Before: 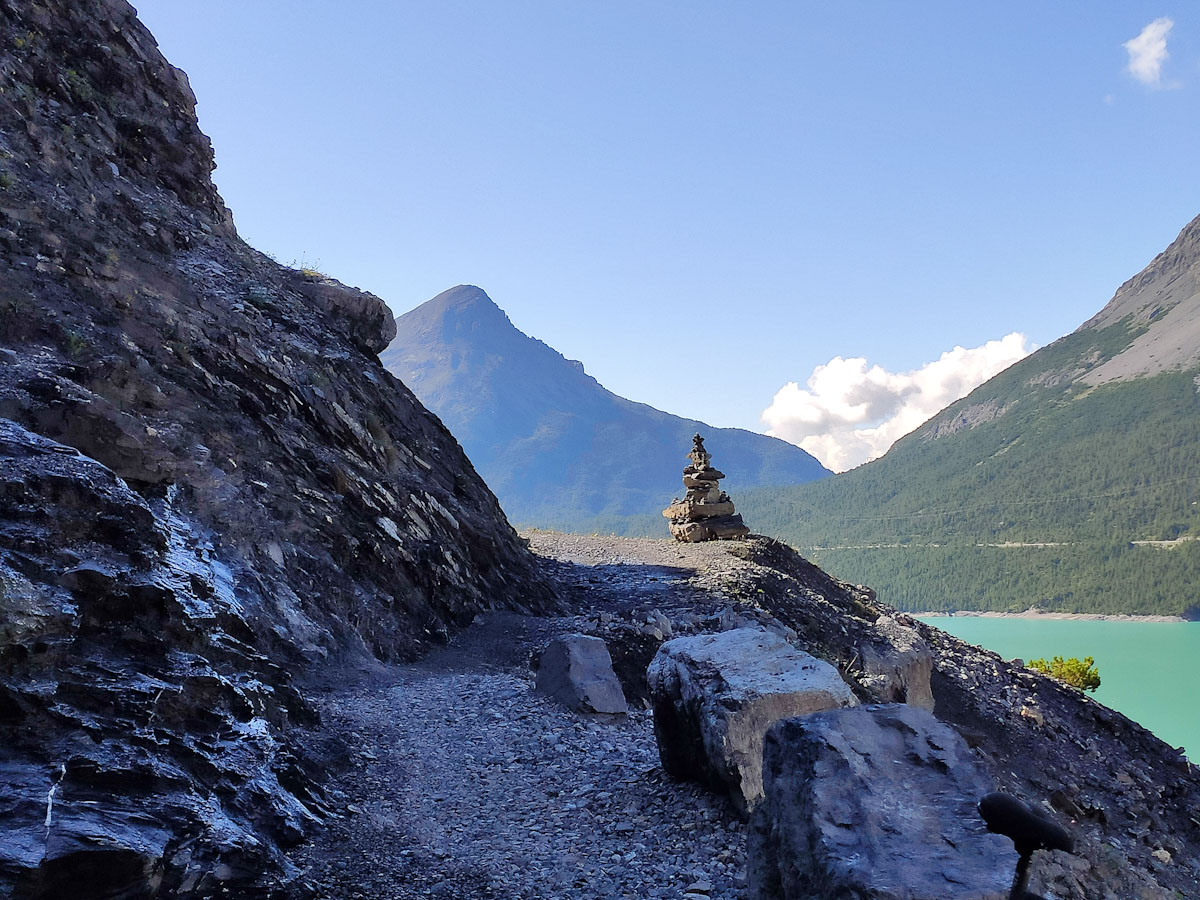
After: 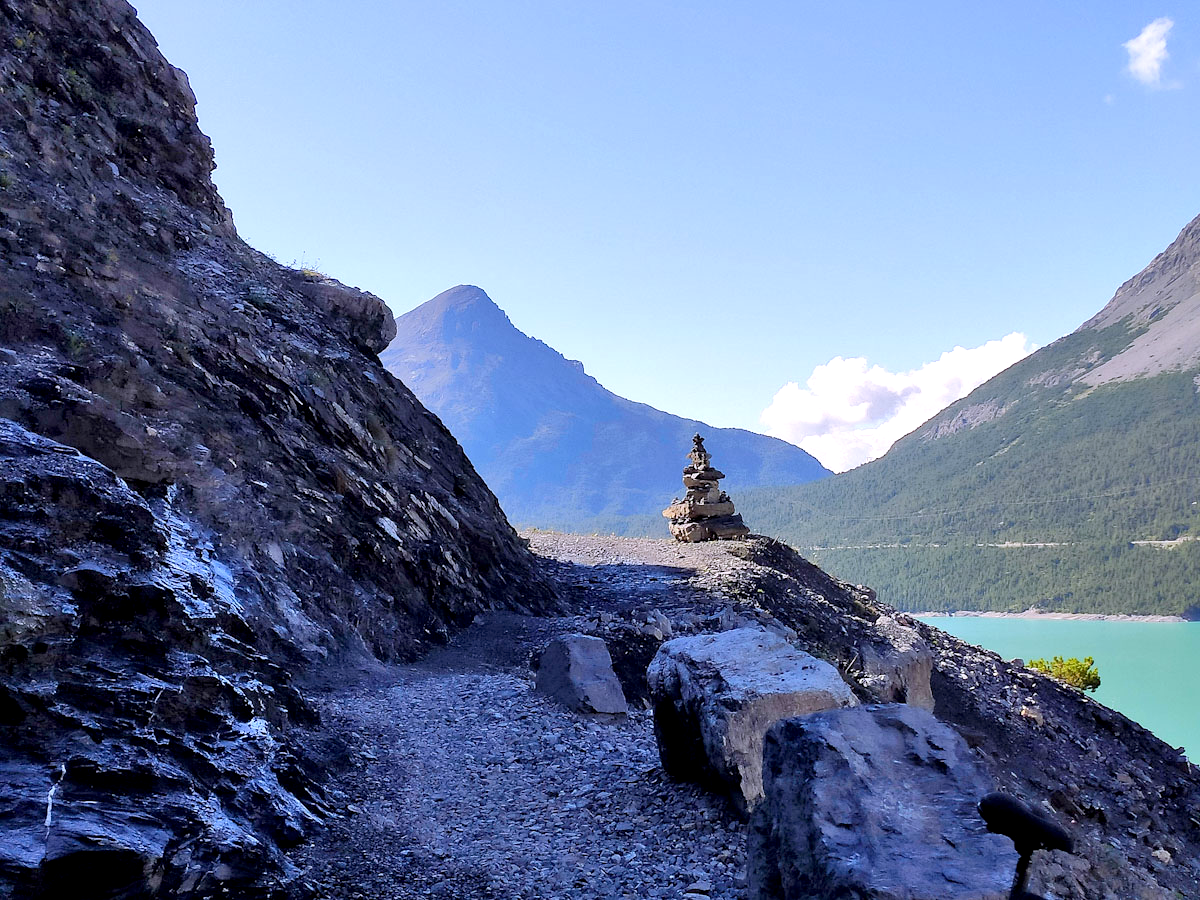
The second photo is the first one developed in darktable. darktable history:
exposure: black level correction 0.005, exposure 0.286 EV, compensate highlight preservation false
white balance: red 1.004, blue 1.096
